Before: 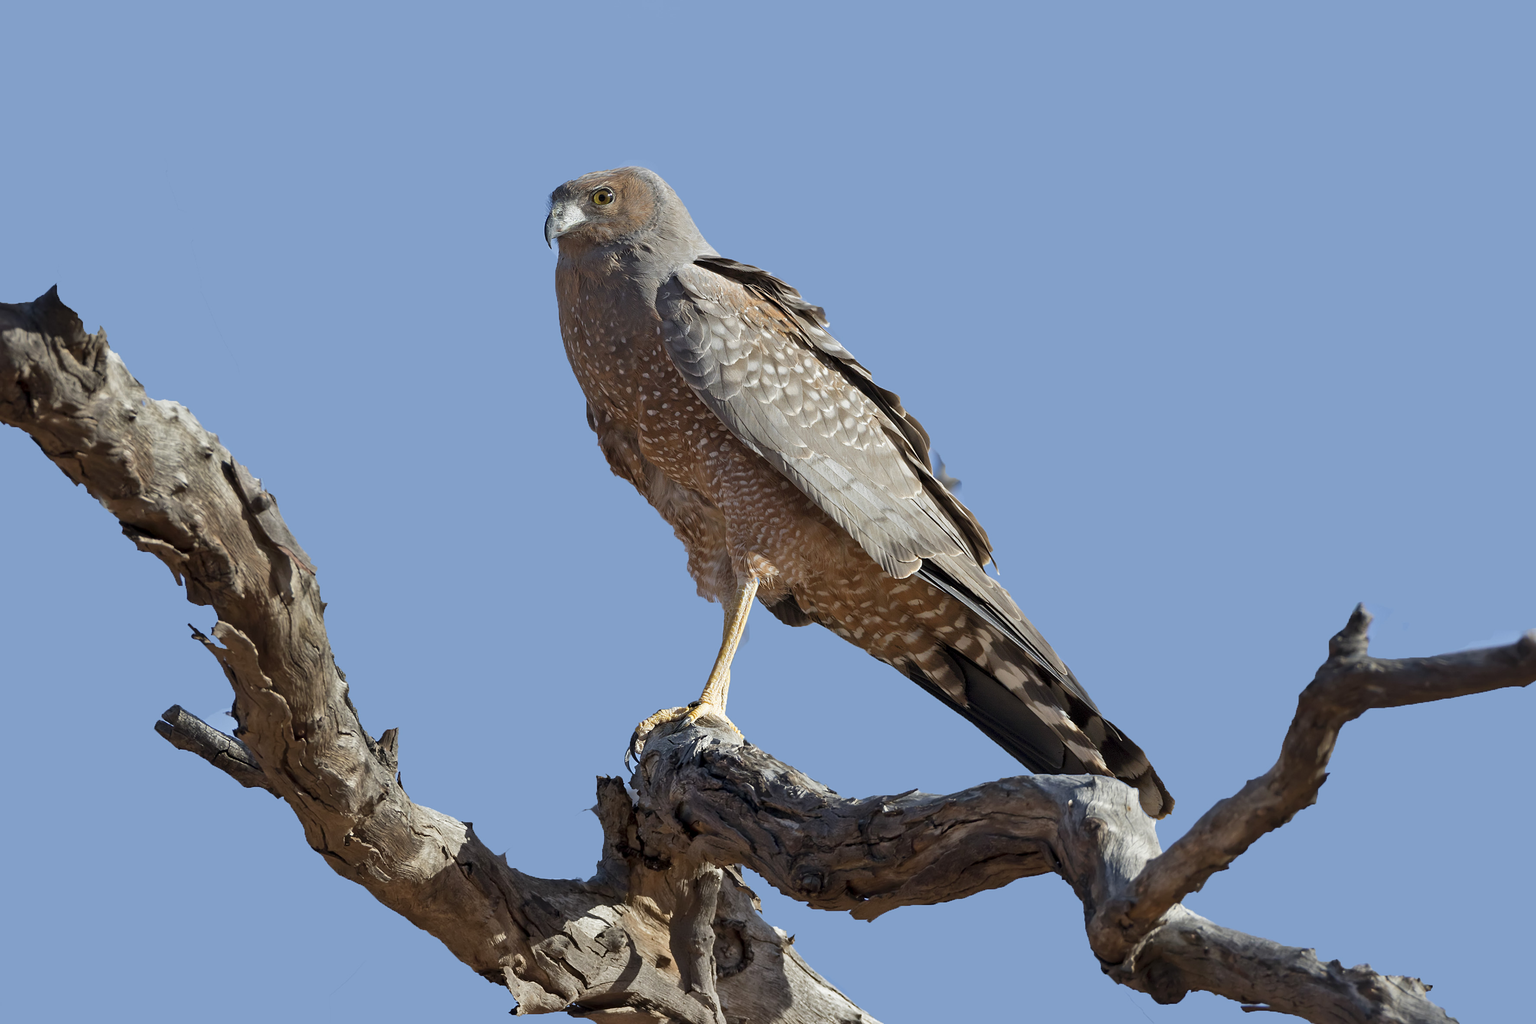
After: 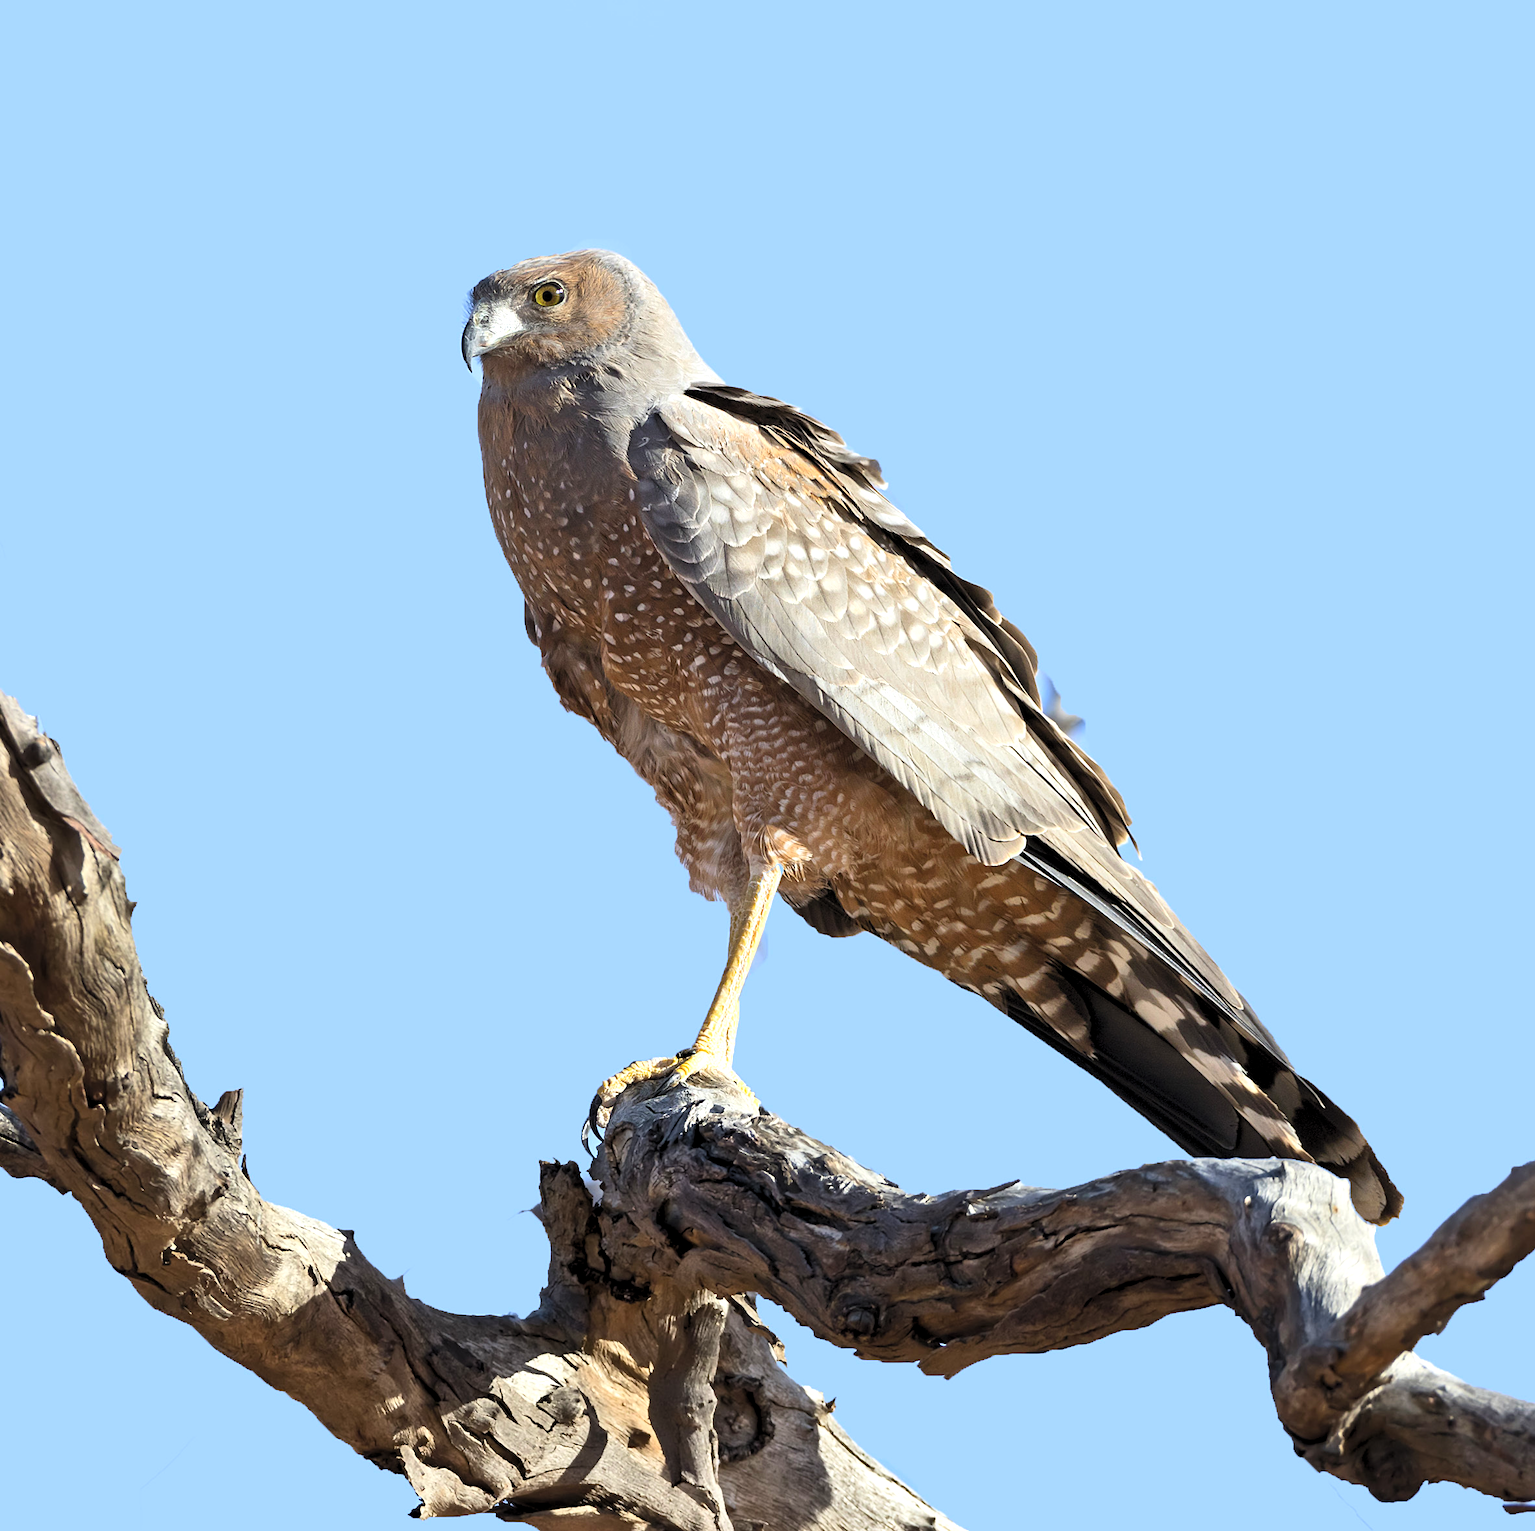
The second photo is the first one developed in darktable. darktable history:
contrast brightness saturation: contrast 0.244, brightness 0.256, saturation 0.386
crop: left 15.376%, right 17.729%
levels: levels [0.062, 0.494, 0.925]
